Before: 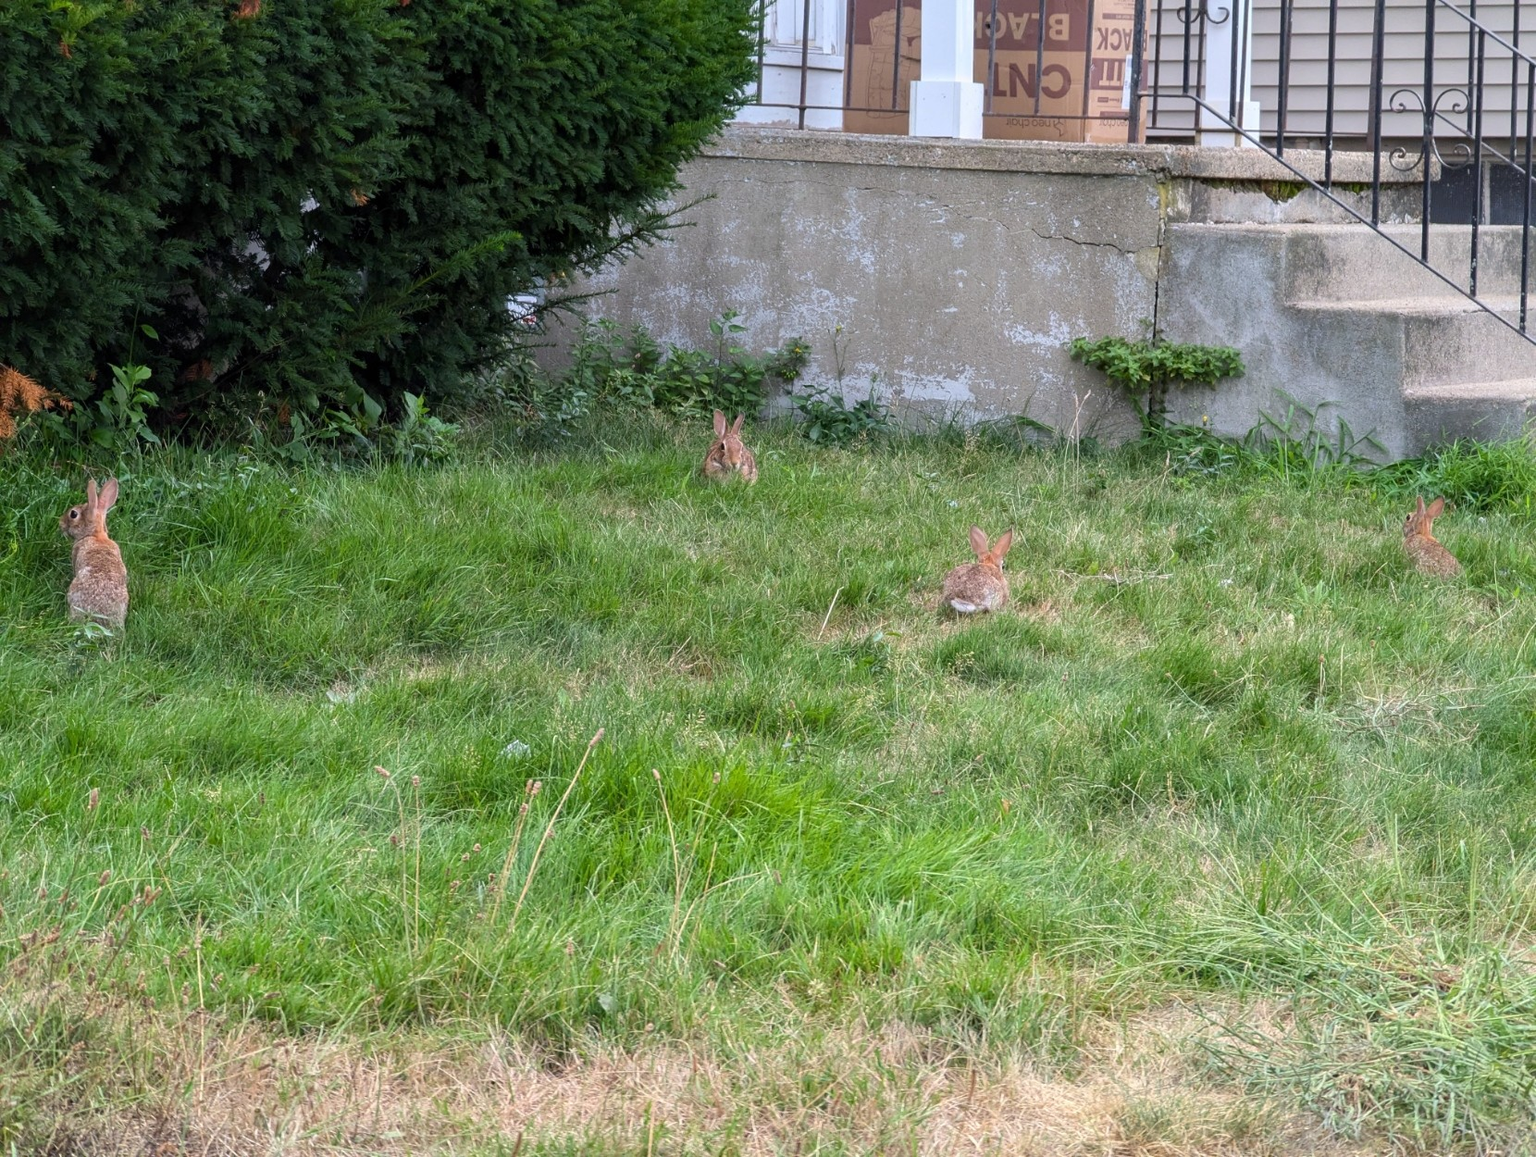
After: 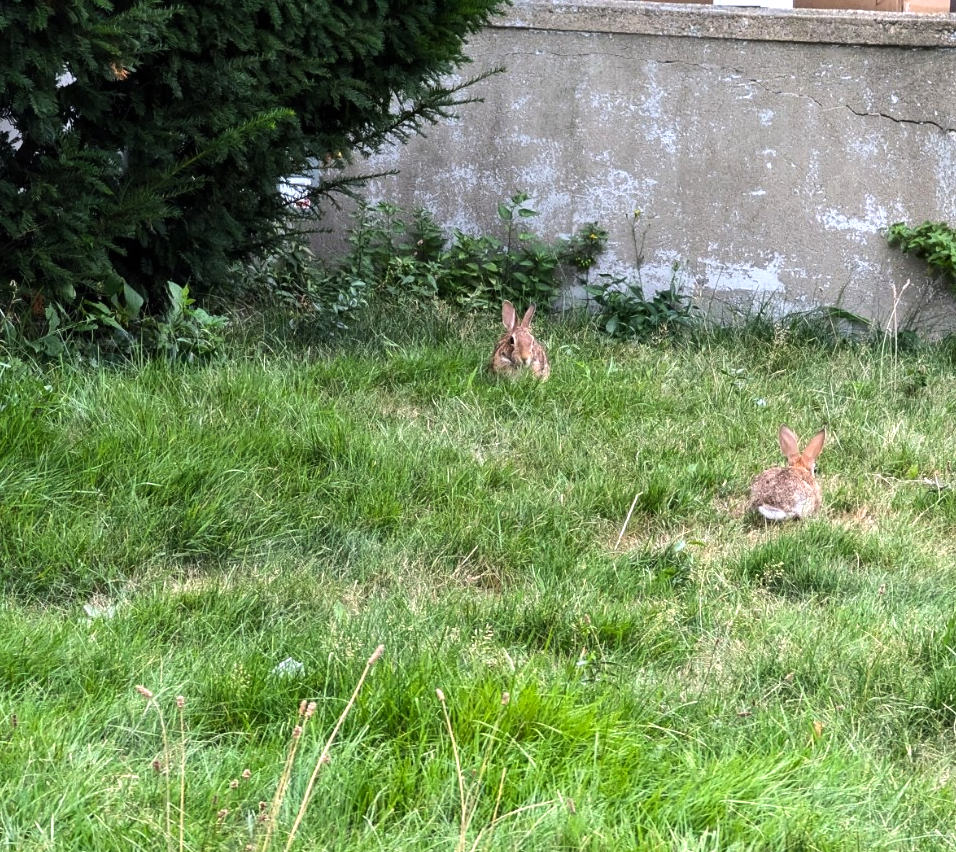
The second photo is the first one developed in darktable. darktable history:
tone equalizer: -8 EV -0.734 EV, -7 EV -0.7 EV, -6 EV -0.62 EV, -5 EV -0.417 EV, -3 EV 0.395 EV, -2 EV 0.6 EV, -1 EV 0.698 EV, +0 EV 0.751 EV, edges refinement/feathering 500, mask exposure compensation -1.57 EV, preserve details no
crop: left 16.252%, top 11.406%, right 26.128%, bottom 20.405%
shadows and highlights: shadows 36.4, highlights -28.11, soften with gaussian
